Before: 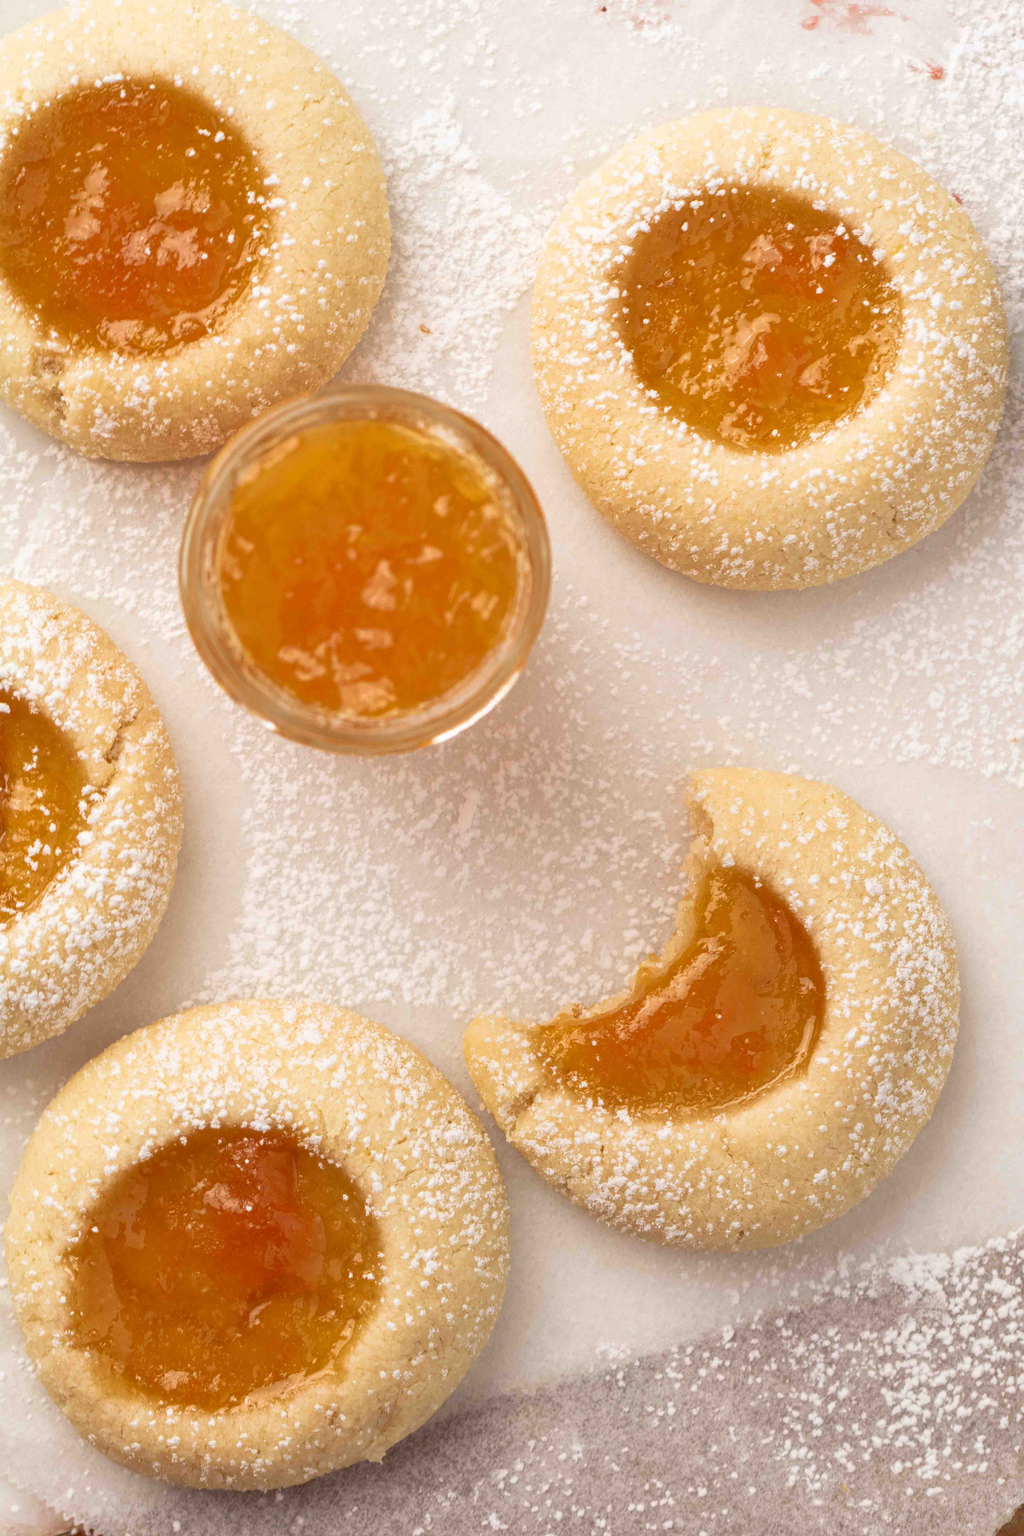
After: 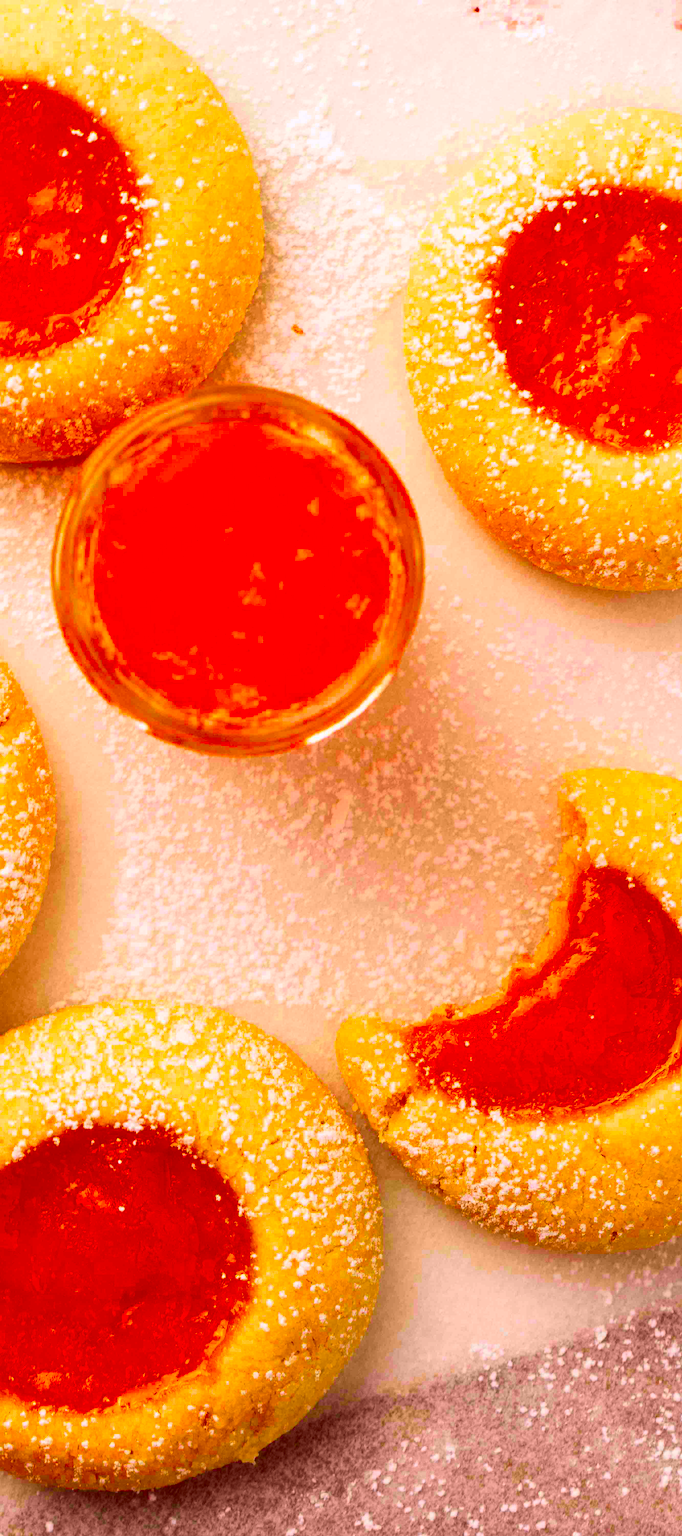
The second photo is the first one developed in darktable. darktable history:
crop and rotate: left 12.466%, right 20.864%
contrast brightness saturation: contrast 0.216, brightness -0.183, saturation 0.234
color correction: highlights a* 1.5, highlights b* -1.74, saturation 2.46
